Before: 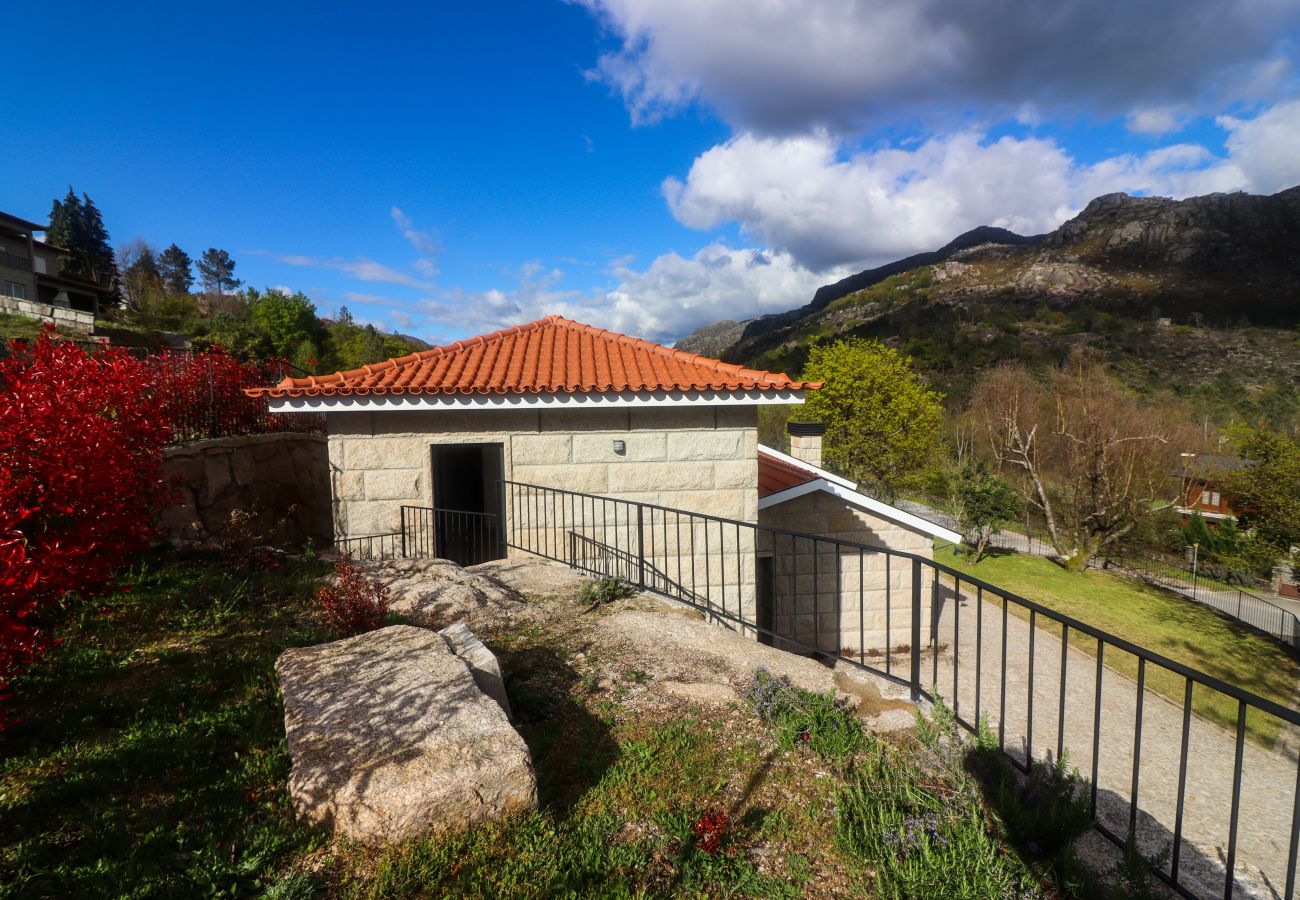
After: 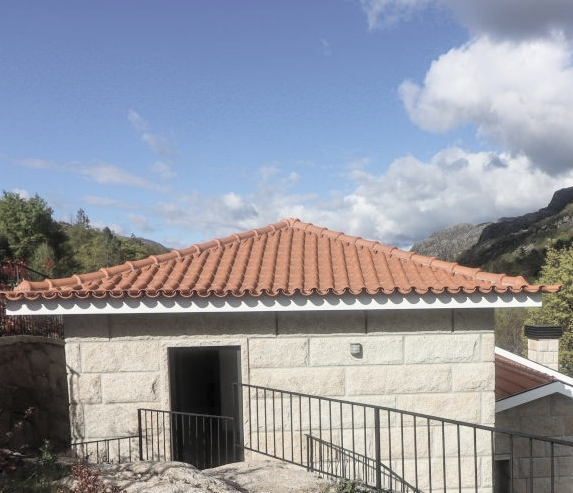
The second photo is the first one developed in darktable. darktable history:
contrast brightness saturation: brightness 0.18, saturation -0.5
crop: left 20.248%, top 10.86%, right 35.675%, bottom 34.321%
